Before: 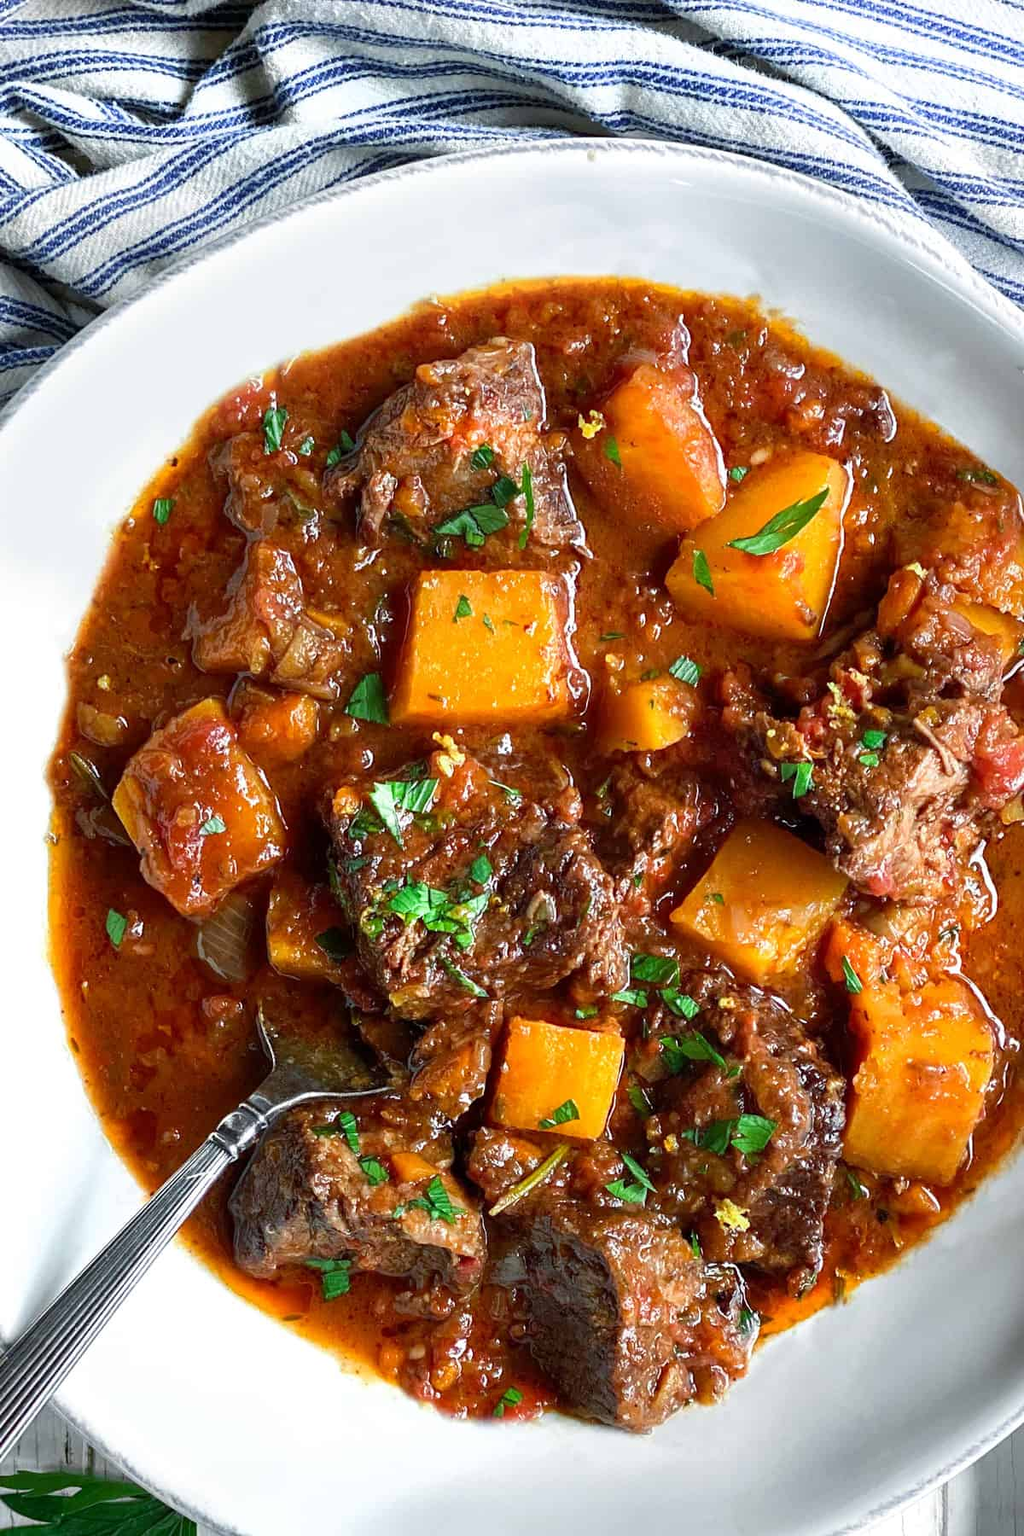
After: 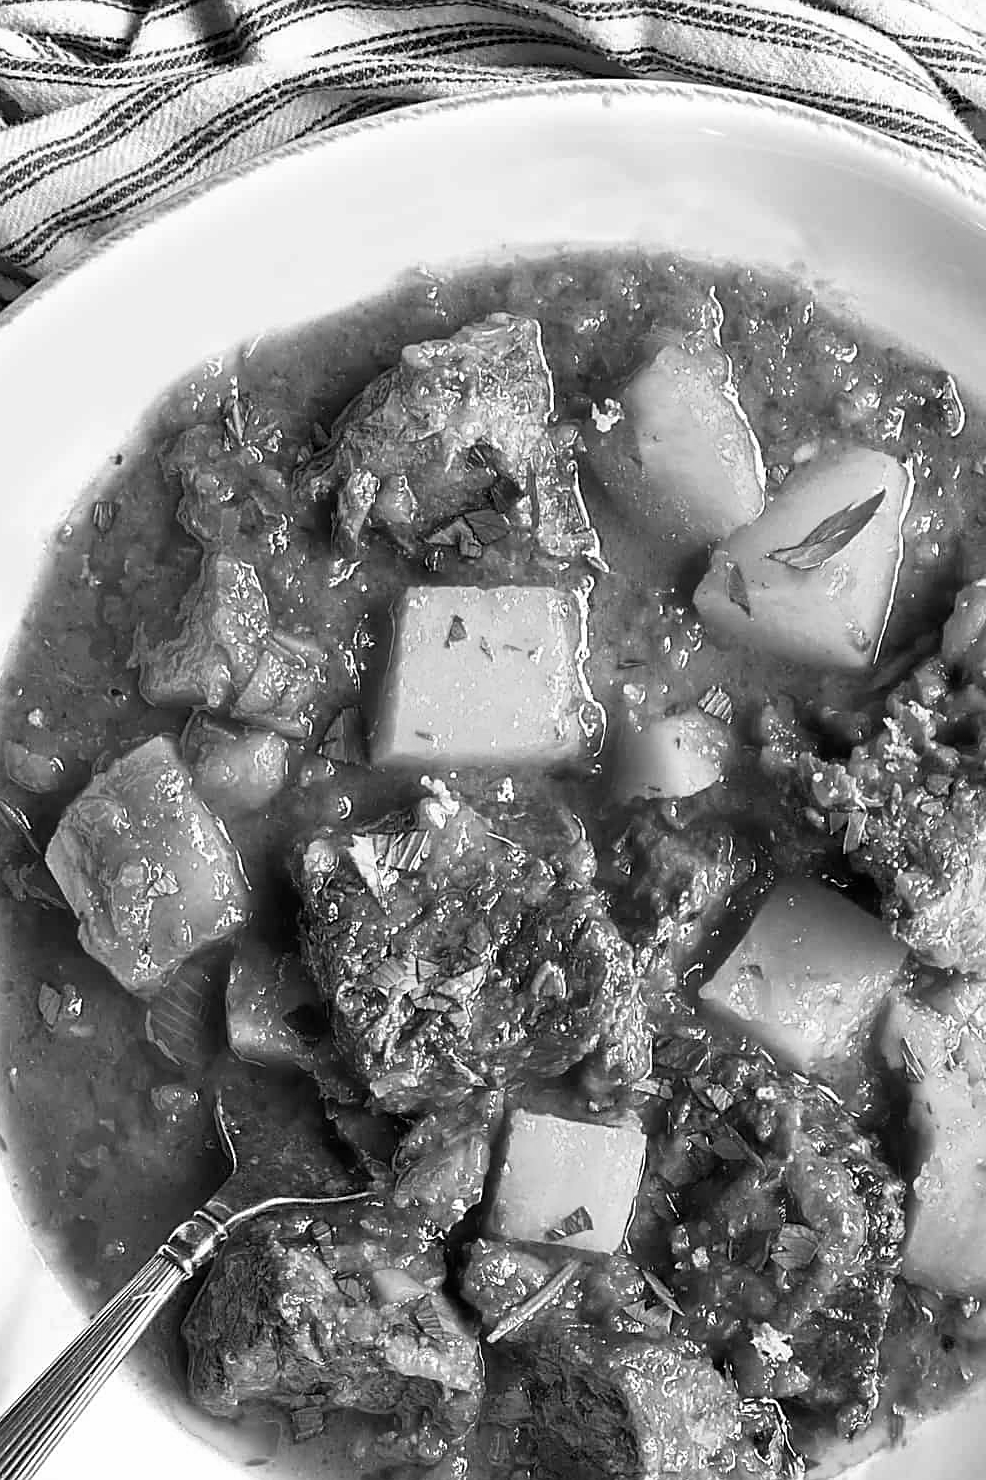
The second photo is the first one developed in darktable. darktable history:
crop and rotate: left 7.196%, top 4.574%, right 10.605%, bottom 13.178%
color calibration: output gray [0.714, 0.278, 0, 0], illuminant same as pipeline (D50), adaptation none (bypass)
sharpen: radius 1.864, amount 0.398, threshold 1.271
